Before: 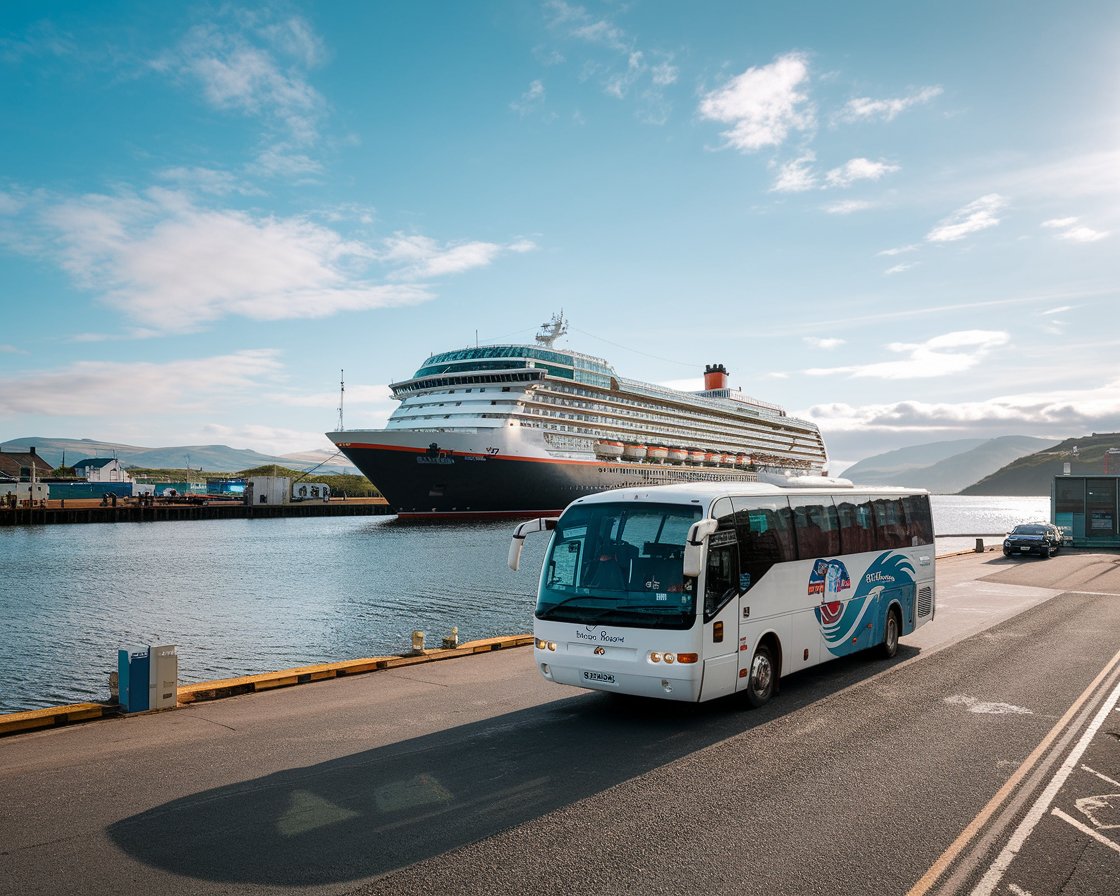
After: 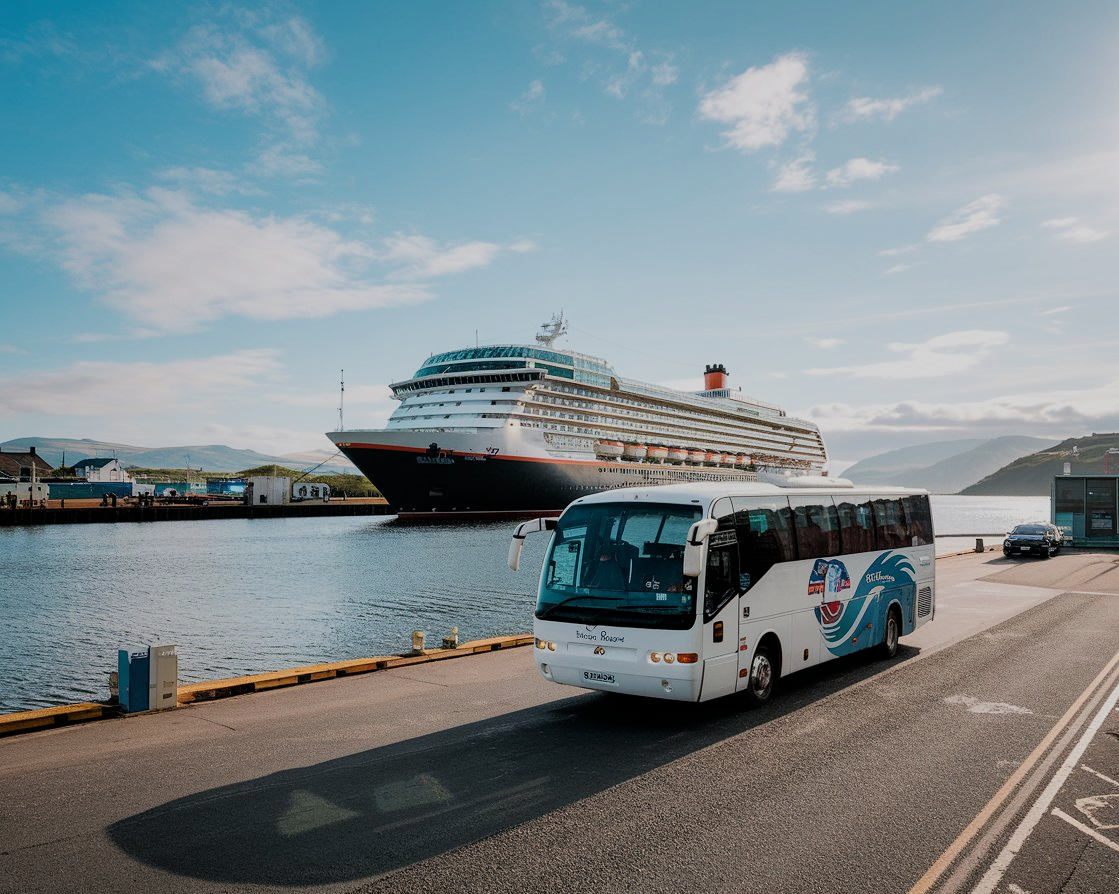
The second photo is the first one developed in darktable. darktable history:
filmic rgb: black relative exposure -7.65 EV, white relative exposure 4.56 EV, hardness 3.61
white balance: emerald 1
crop: top 0.05%, bottom 0.098%
